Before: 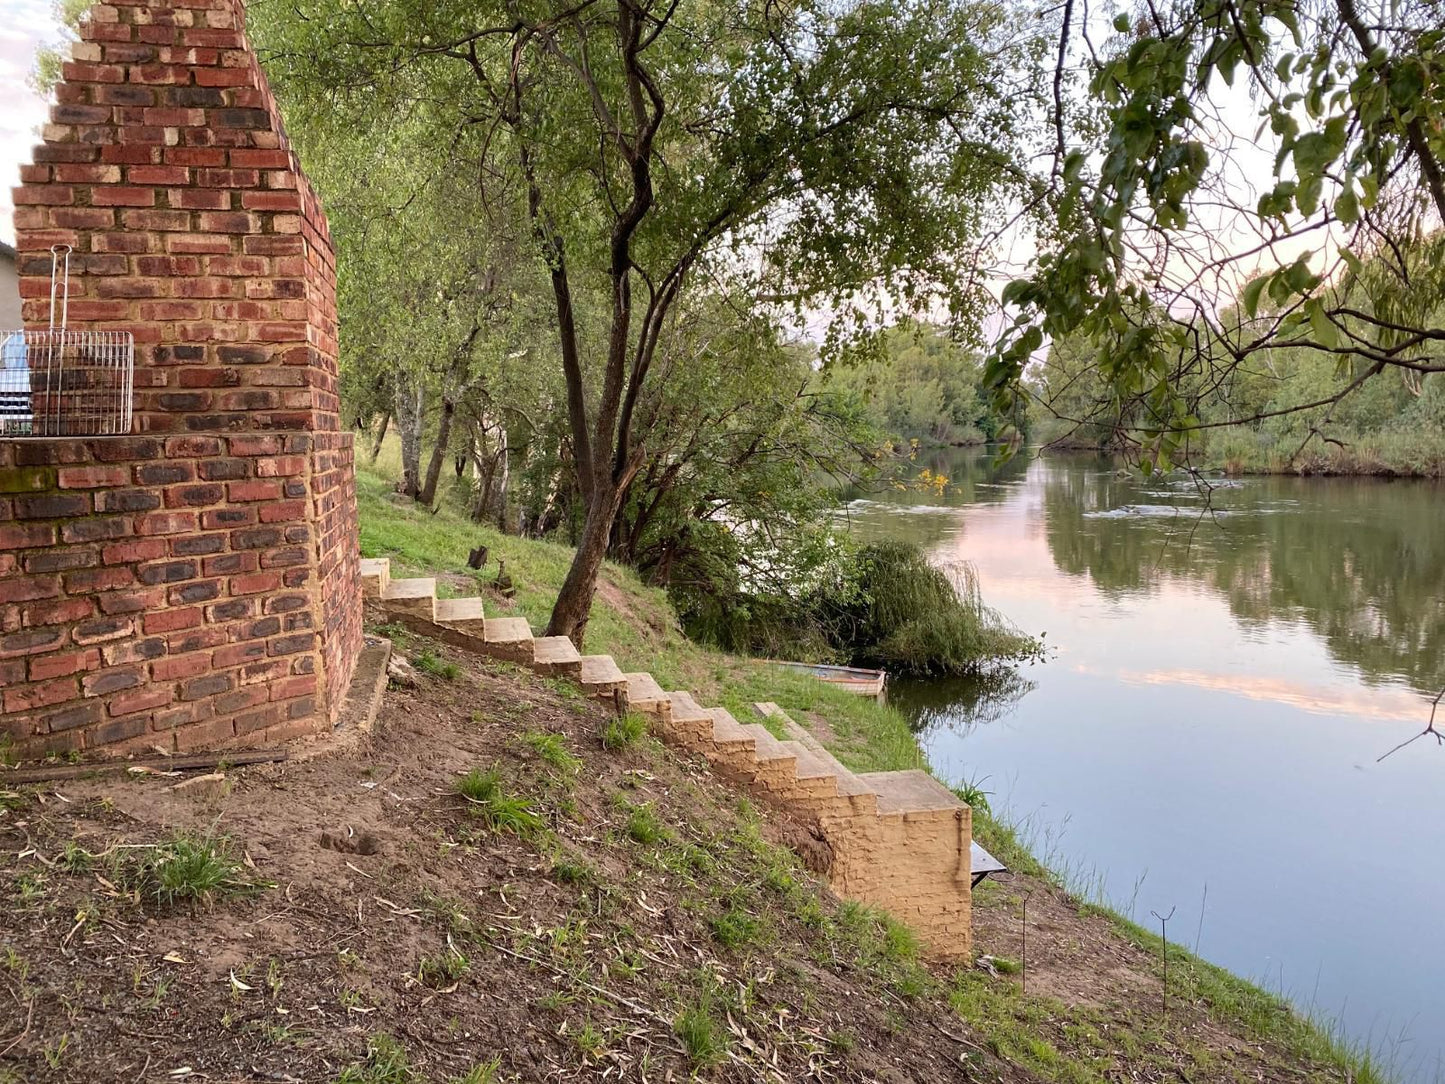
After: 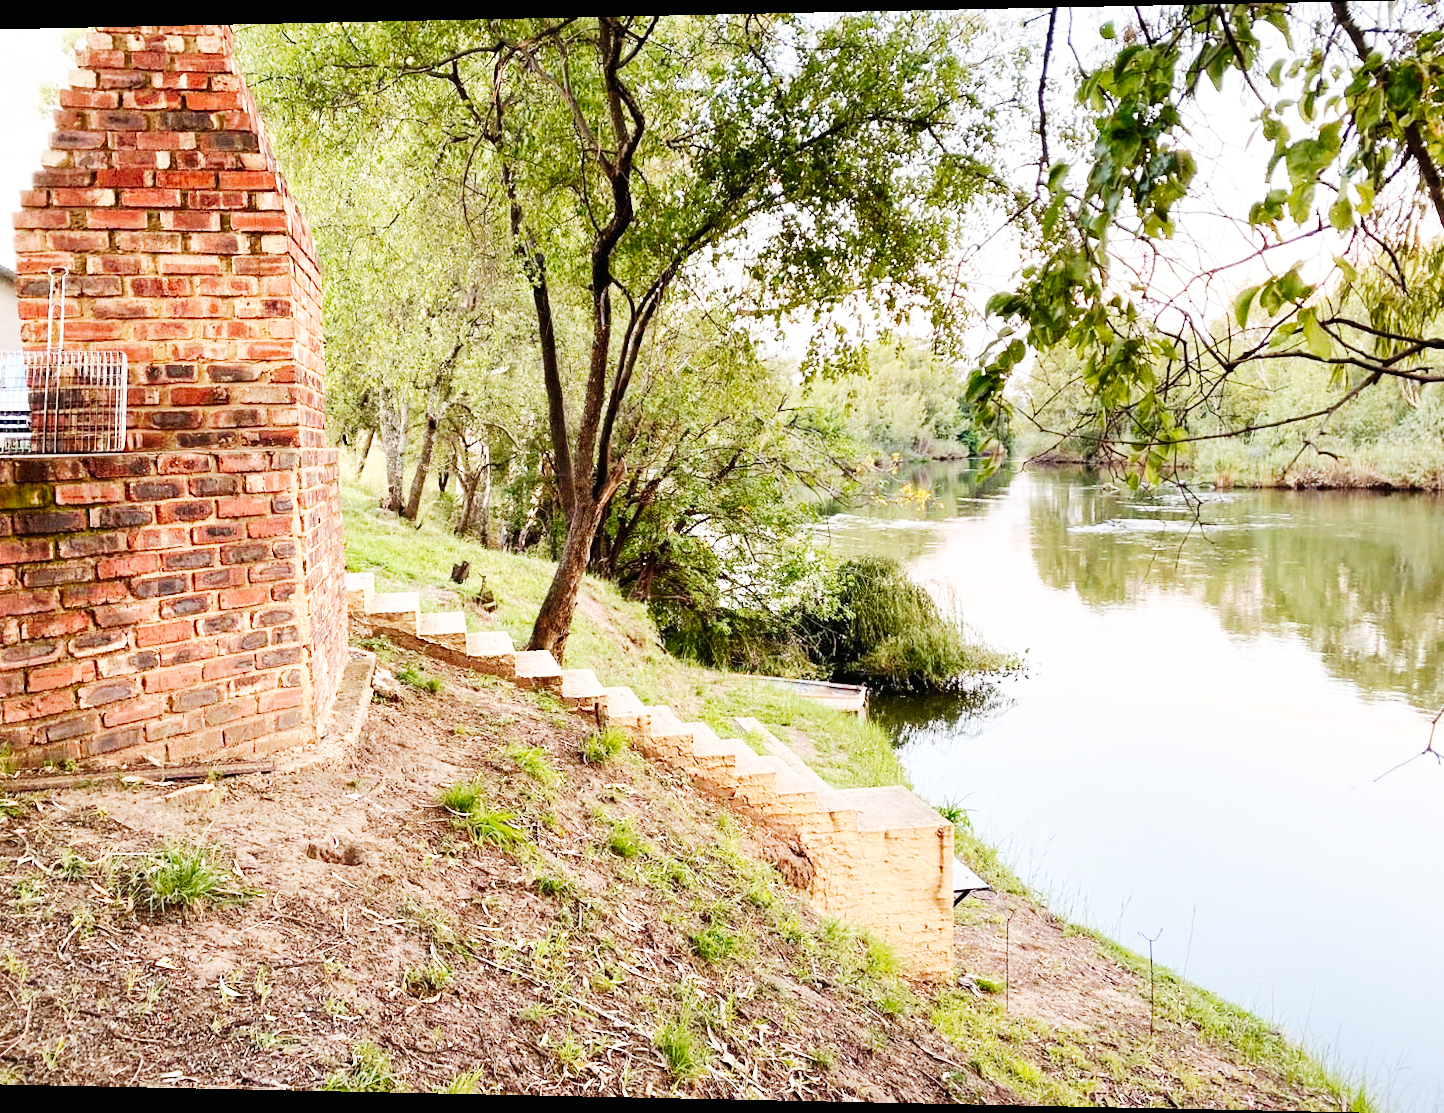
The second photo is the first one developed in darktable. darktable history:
base curve: curves: ch0 [(0, 0) (0.007, 0.004) (0.027, 0.03) (0.046, 0.07) (0.207, 0.54) (0.442, 0.872) (0.673, 0.972) (1, 1)], preserve colors none
tone curve: curves: ch0 [(0, 0) (0.003, 0.004) (0.011, 0.015) (0.025, 0.033) (0.044, 0.058) (0.069, 0.091) (0.1, 0.131) (0.136, 0.179) (0.177, 0.233) (0.224, 0.295) (0.277, 0.364) (0.335, 0.434) (0.399, 0.51) (0.468, 0.583) (0.543, 0.654) (0.623, 0.724) (0.709, 0.789) (0.801, 0.852) (0.898, 0.924) (1, 1)], preserve colors none
rotate and perspective: lens shift (horizontal) -0.055, automatic cropping off
